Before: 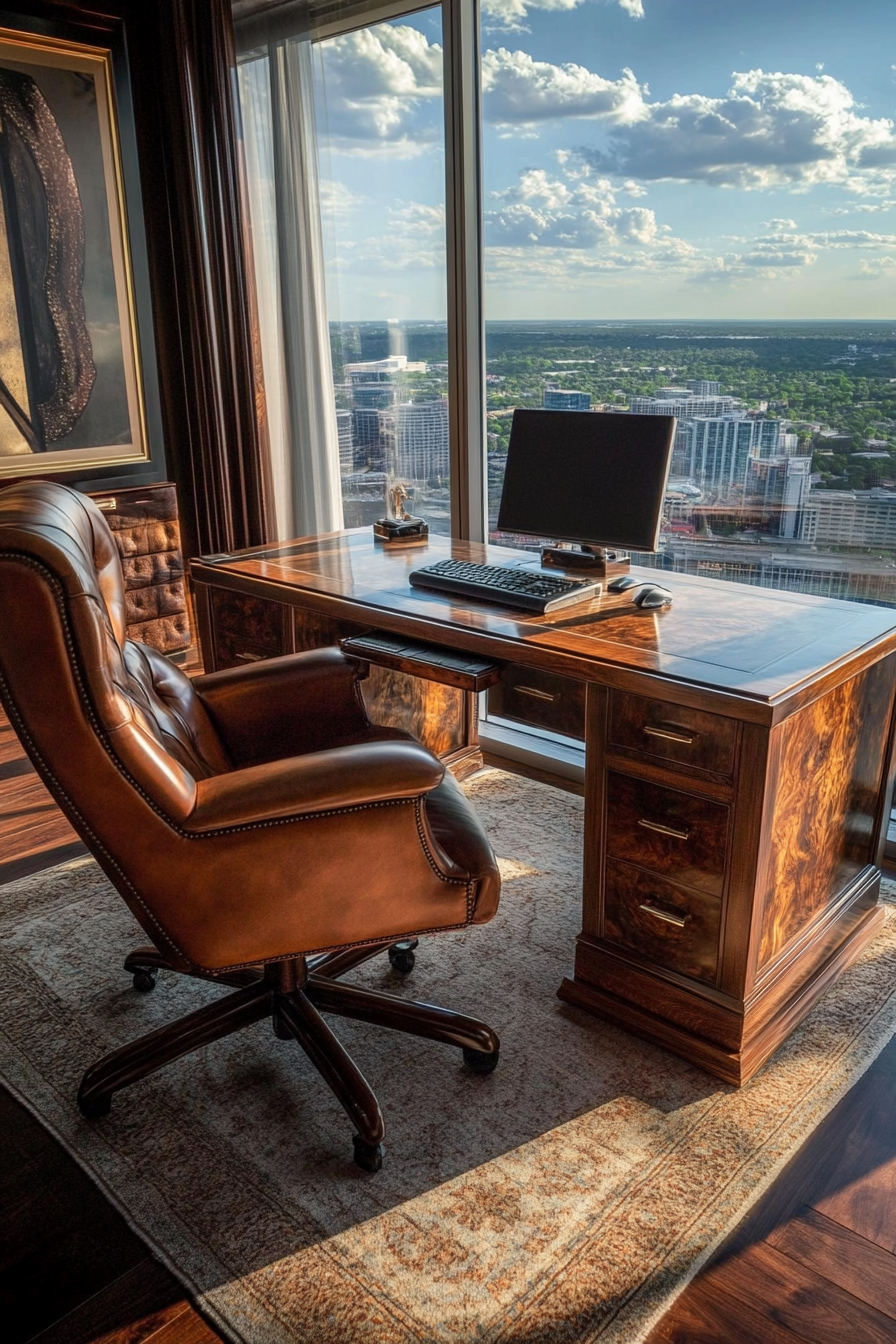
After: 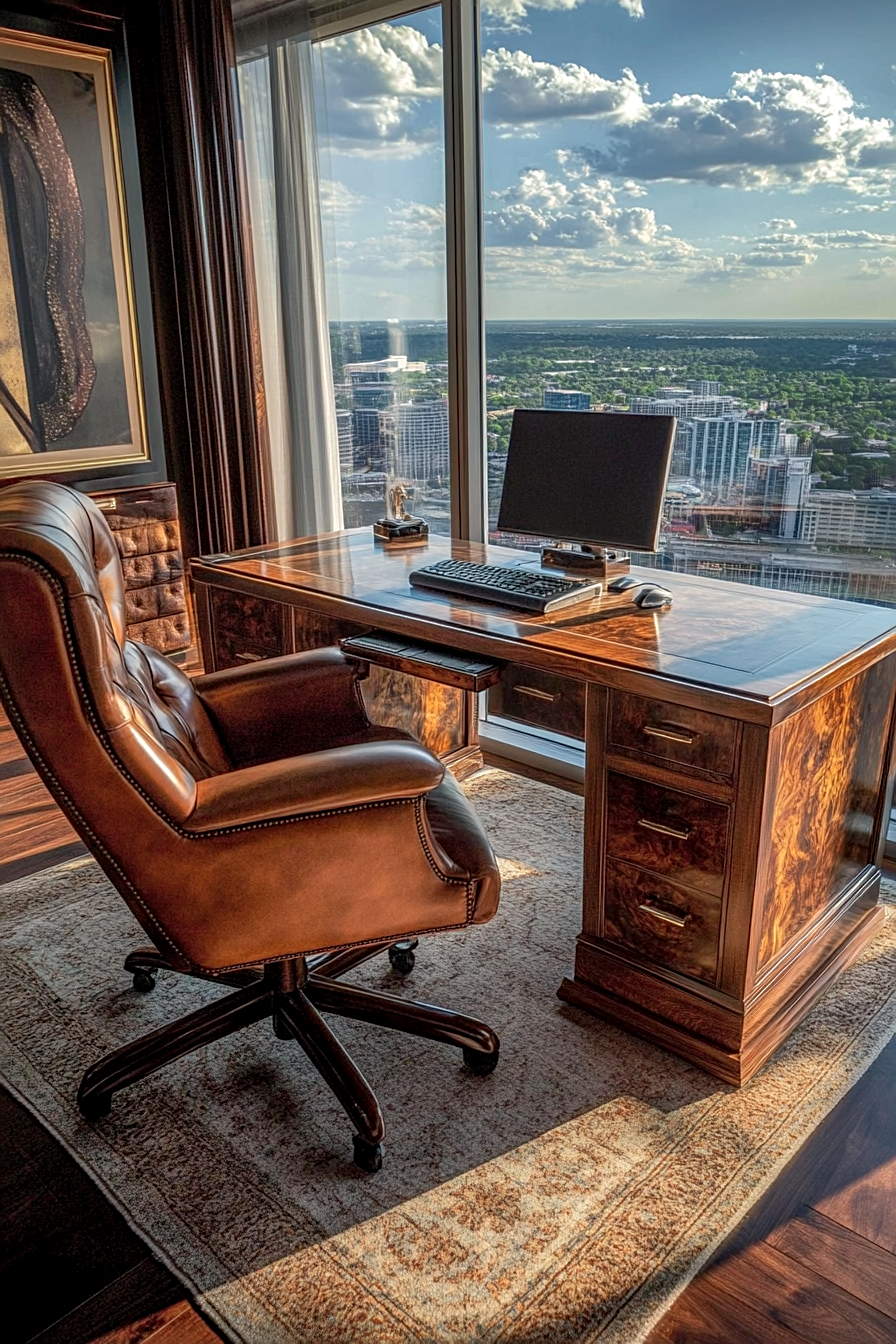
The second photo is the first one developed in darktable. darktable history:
local contrast: on, module defaults
vignetting: fall-off start 99.85%, unbound false
shadows and highlights: on, module defaults
sharpen: radius 2.211, amount 0.384, threshold 0.154
